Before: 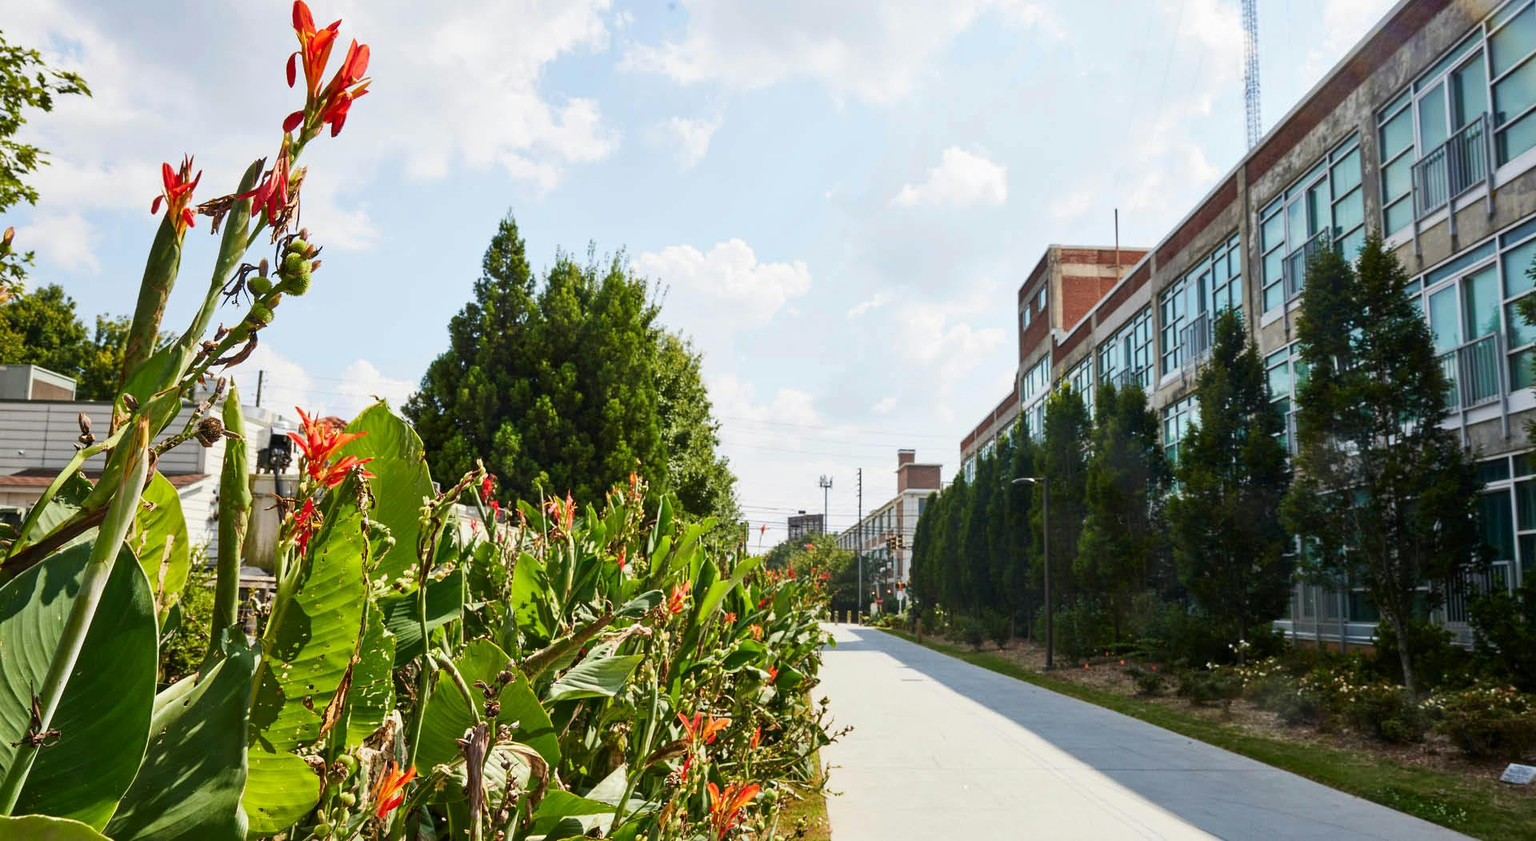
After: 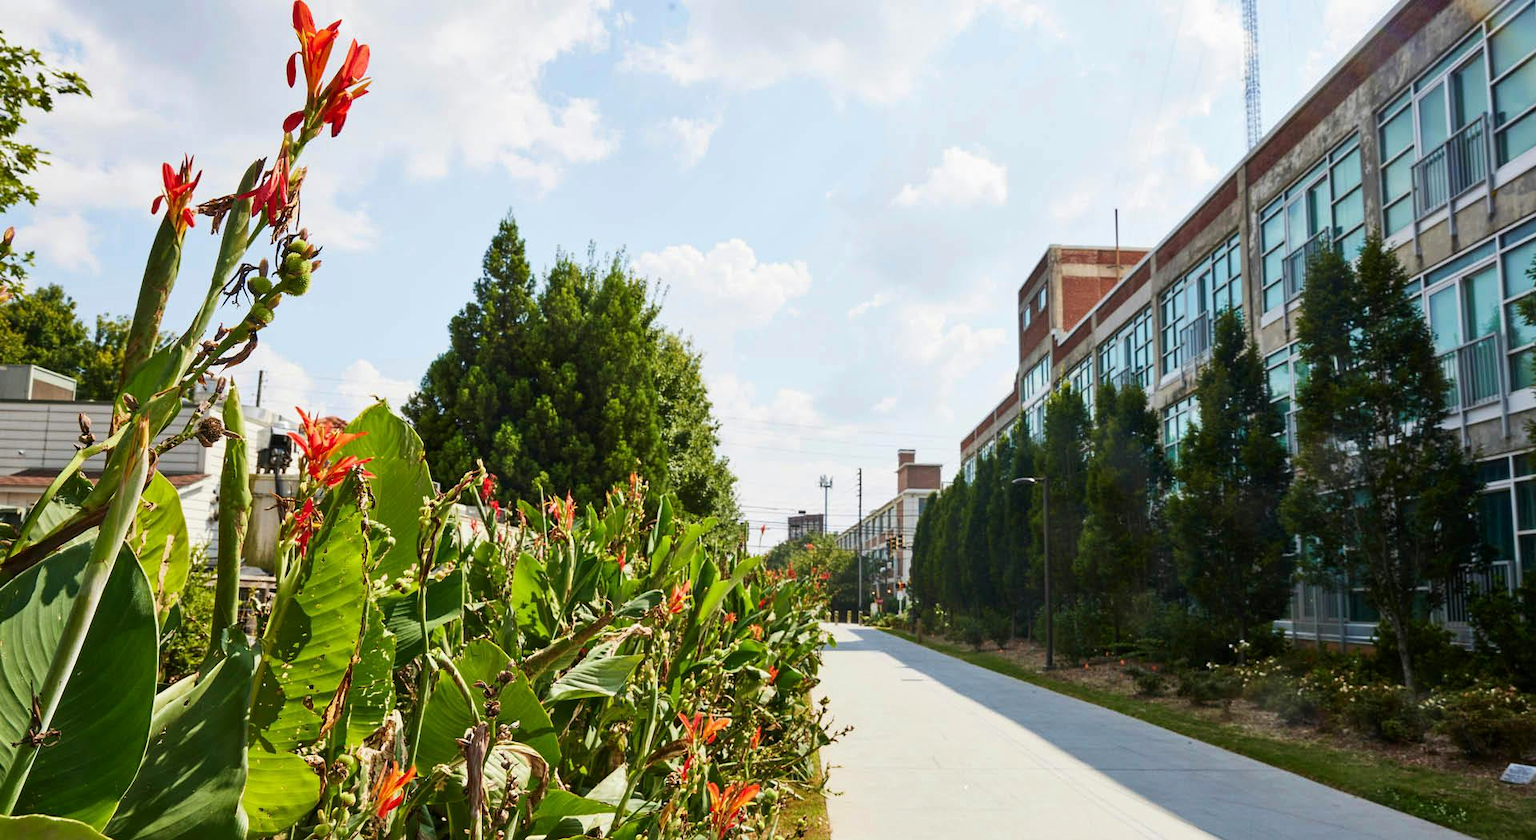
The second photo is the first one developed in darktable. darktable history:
velvia: strength 10.54%
